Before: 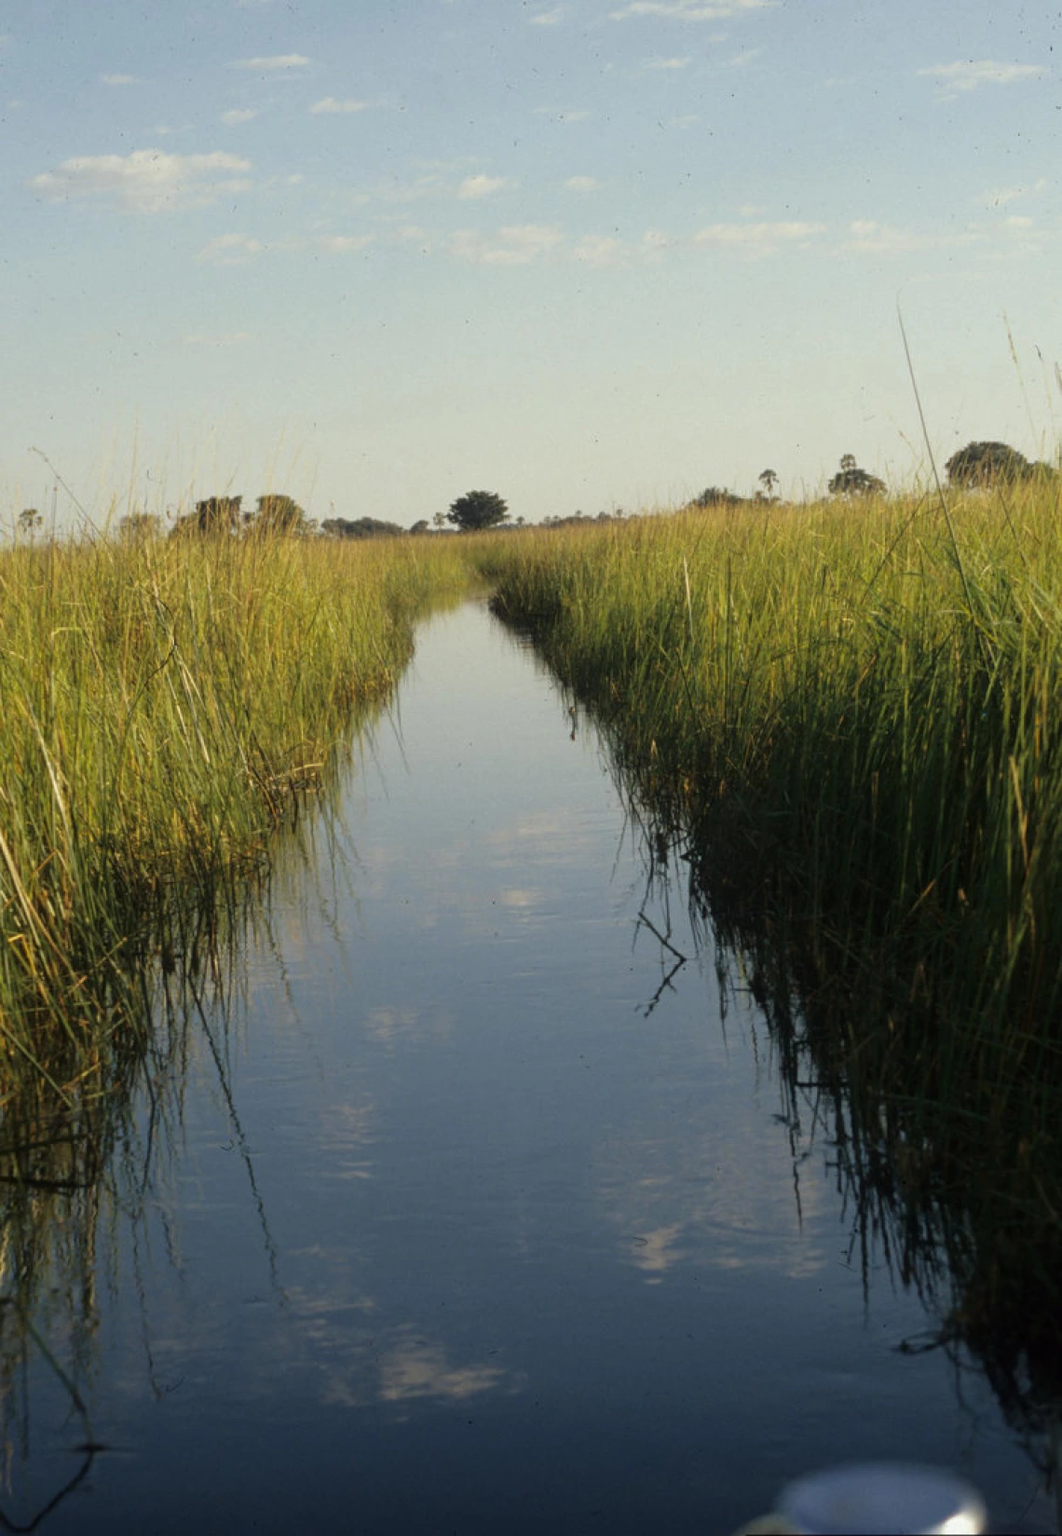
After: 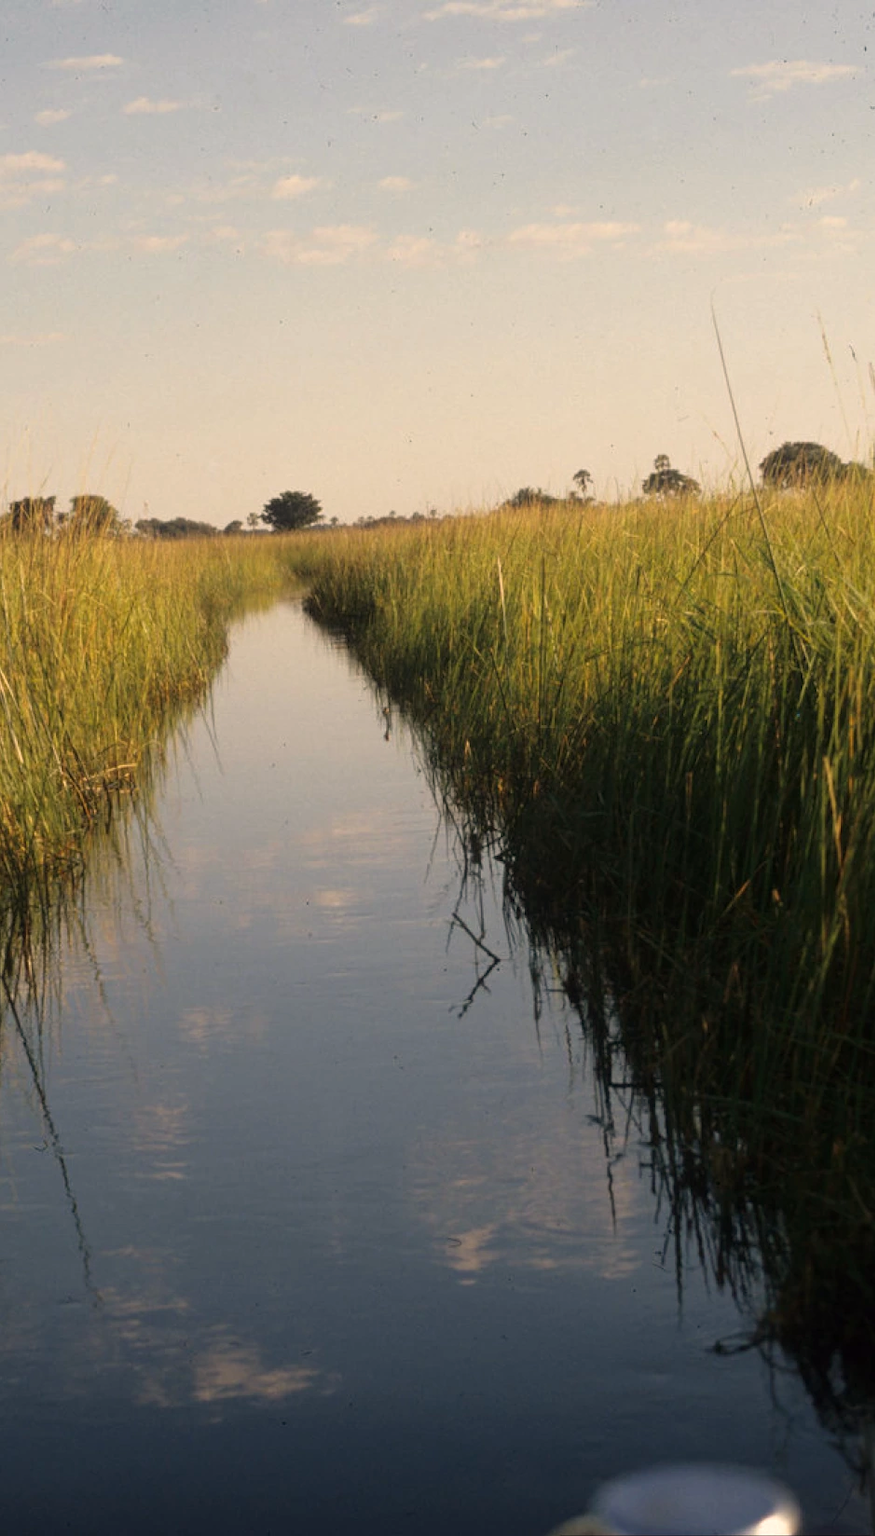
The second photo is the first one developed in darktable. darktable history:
crop: left 17.582%, bottom 0.031%
white balance: red 1.127, blue 0.943
